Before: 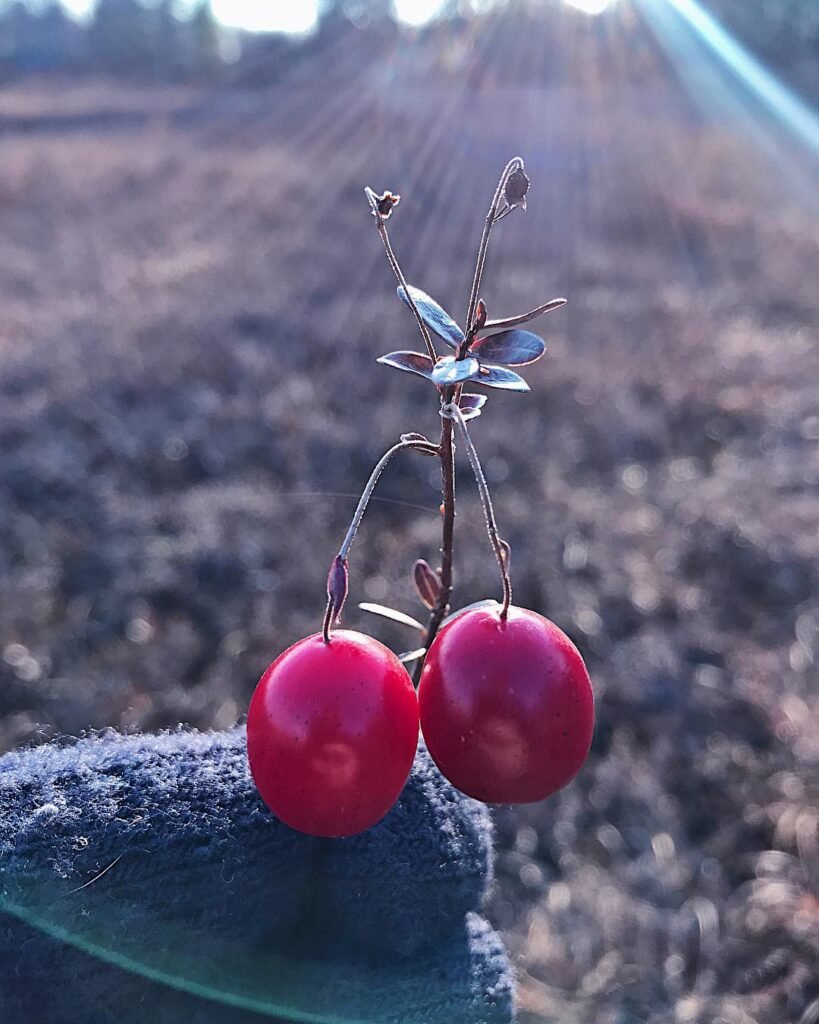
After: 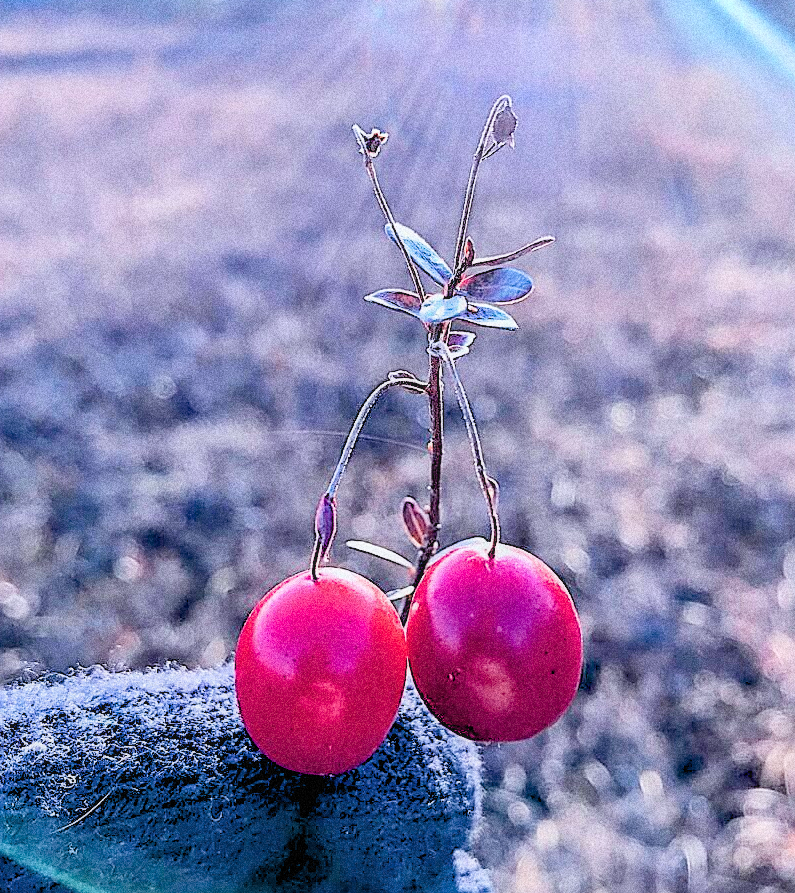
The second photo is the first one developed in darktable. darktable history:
crop: left 1.507%, top 6.147%, right 1.379%, bottom 6.637%
exposure: black level correction 0.016, exposure 1.774 EV, compensate highlight preservation false
white balance: red 0.982, blue 1.018
grain: coarseness 14.49 ISO, strength 48.04%, mid-tones bias 35%
filmic rgb: black relative exposure -7.15 EV, white relative exposure 5.36 EV, hardness 3.02, color science v6 (2022)
sharpen: radius 1.4, amount 1.25, threshold 0.7
local contrast: detail 110%
